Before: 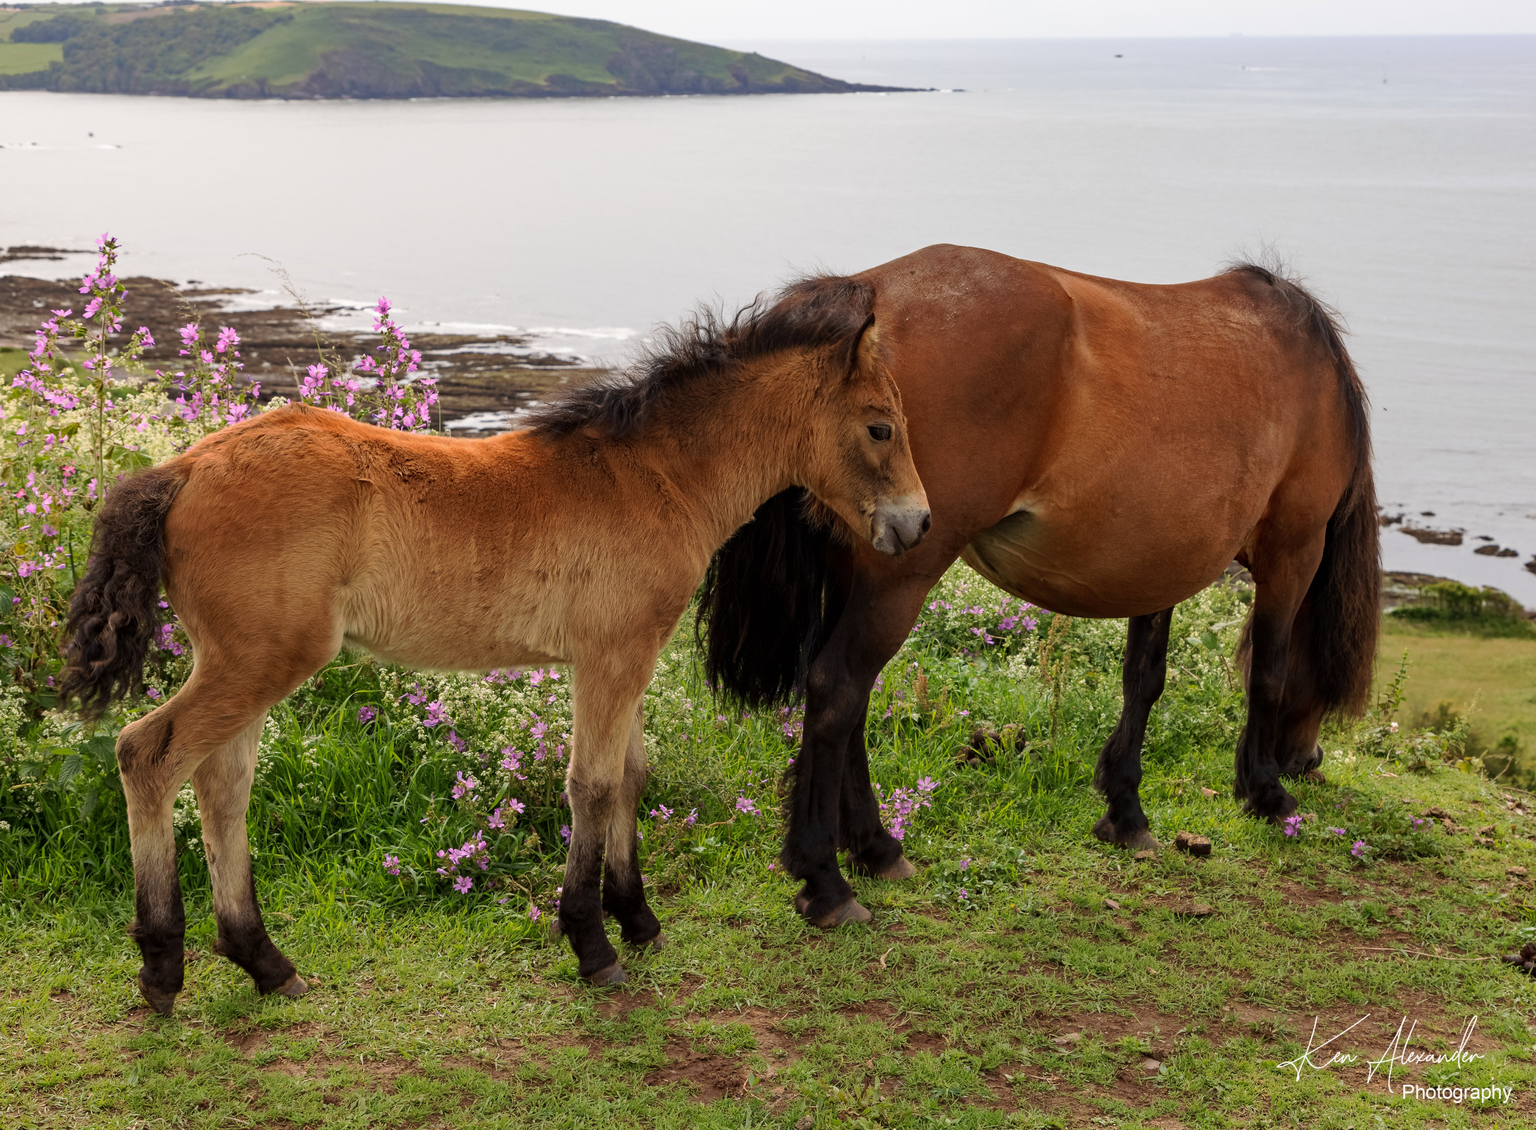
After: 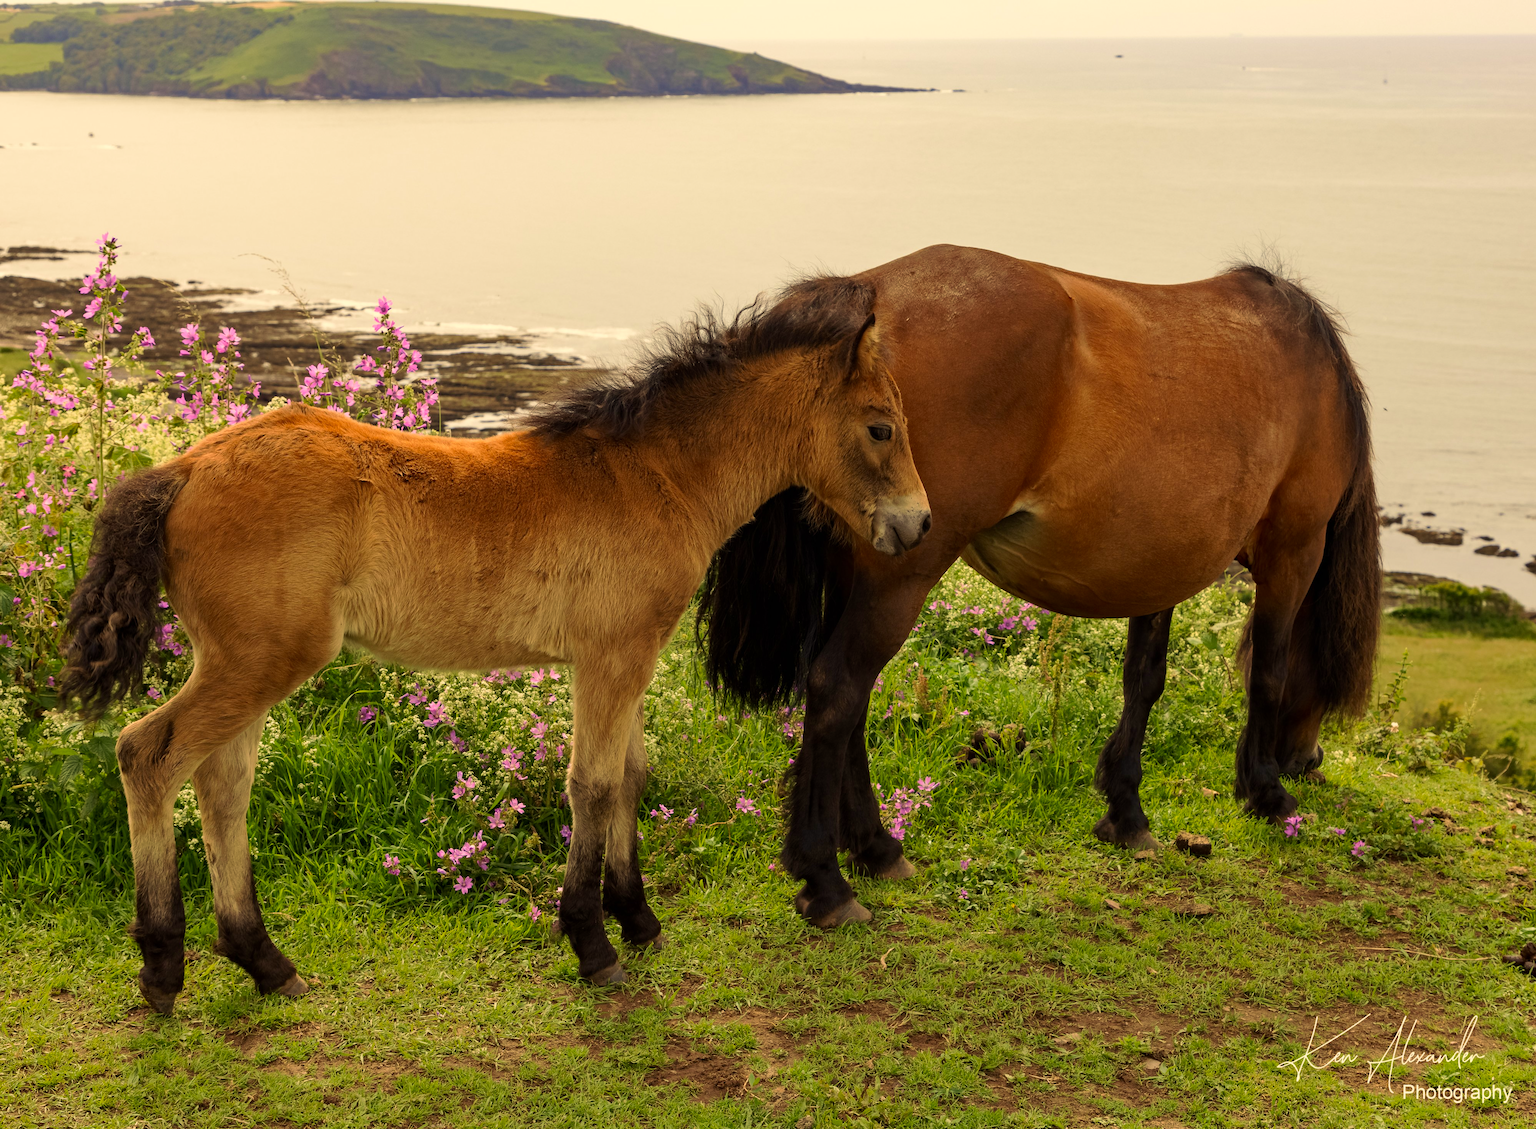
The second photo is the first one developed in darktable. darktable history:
contrast brightness saturation: contrast 0.076, saturation 0.02
velvia: strength 26.93%
color correction: highlights a* 2.57, highlights b* 22.53
